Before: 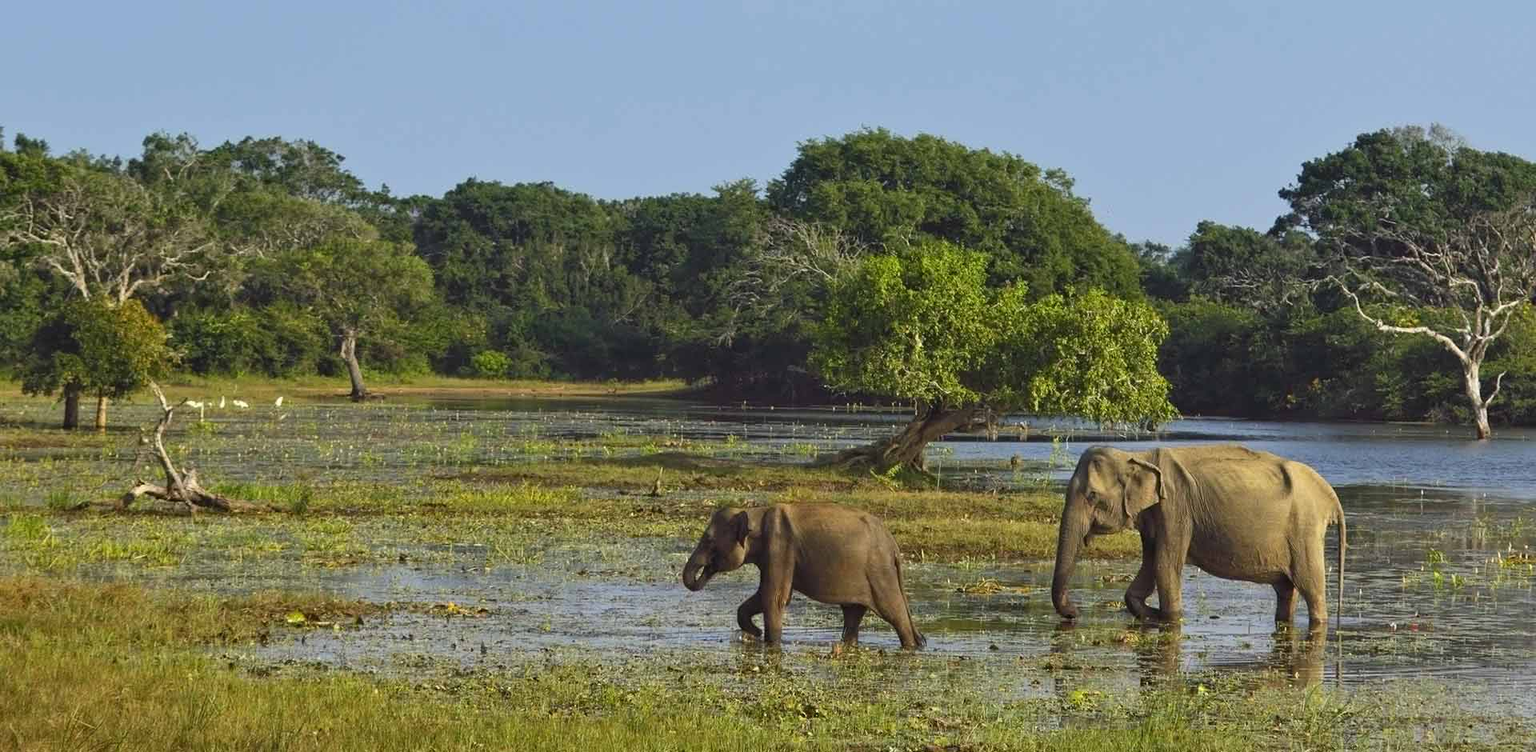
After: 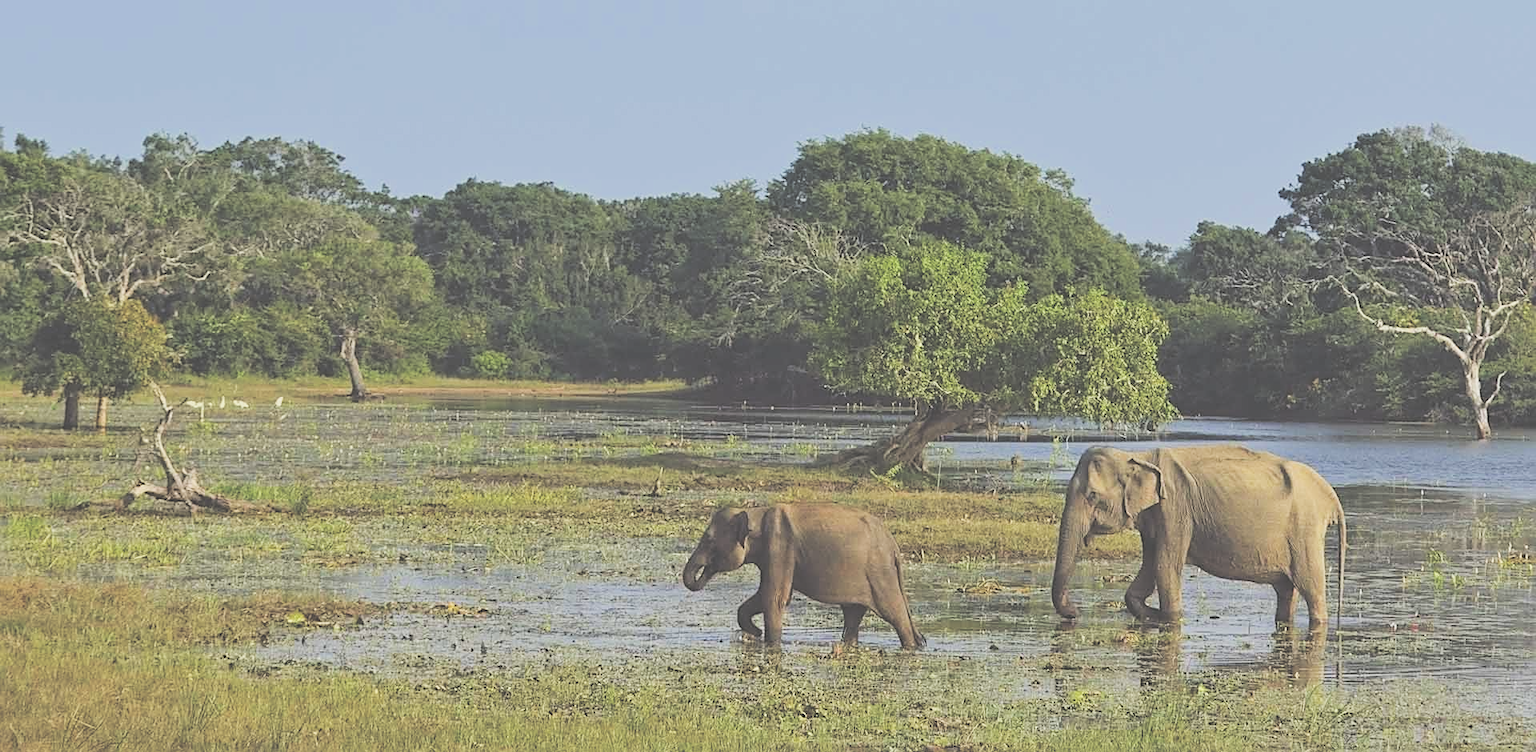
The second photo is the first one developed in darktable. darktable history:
sharpen: on, module defaults
exposure: black level correction -0.07, exposure 0.501 EV, compensate highlight preservation false
filmic rgb: black relative exposure -2.73 EV, white relative exposure 4.56 EV, threshold 2.94 EV, hardness 1.72, contrast 1.267, enable highlight reconstruction true
